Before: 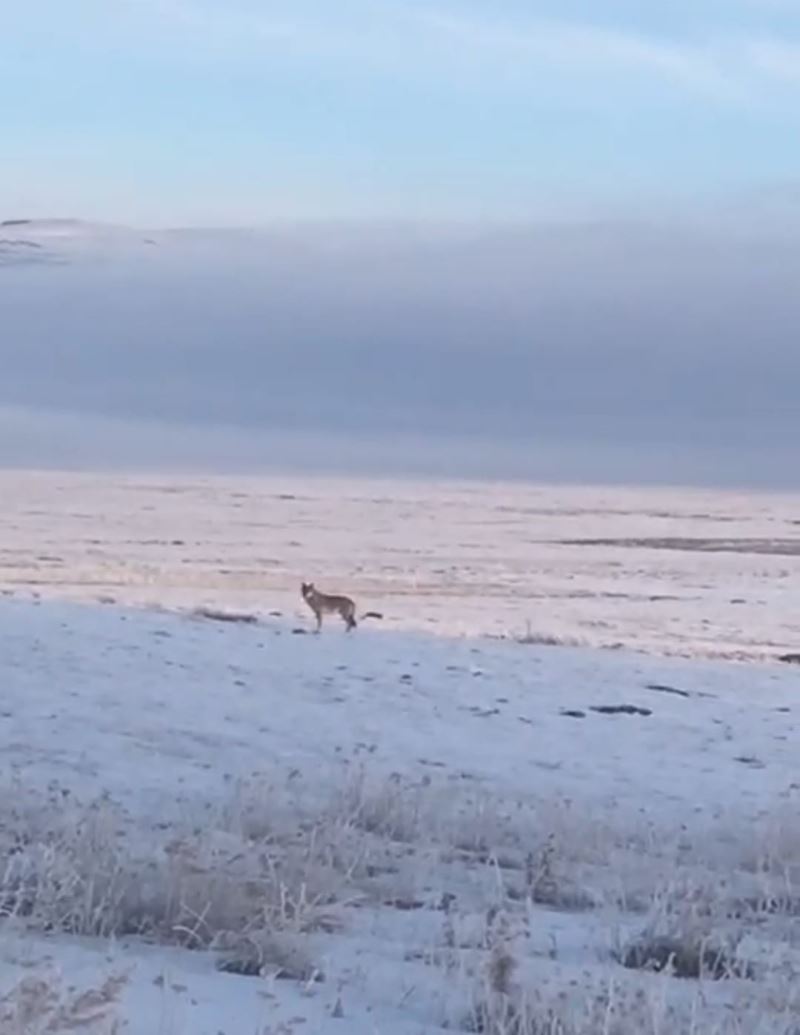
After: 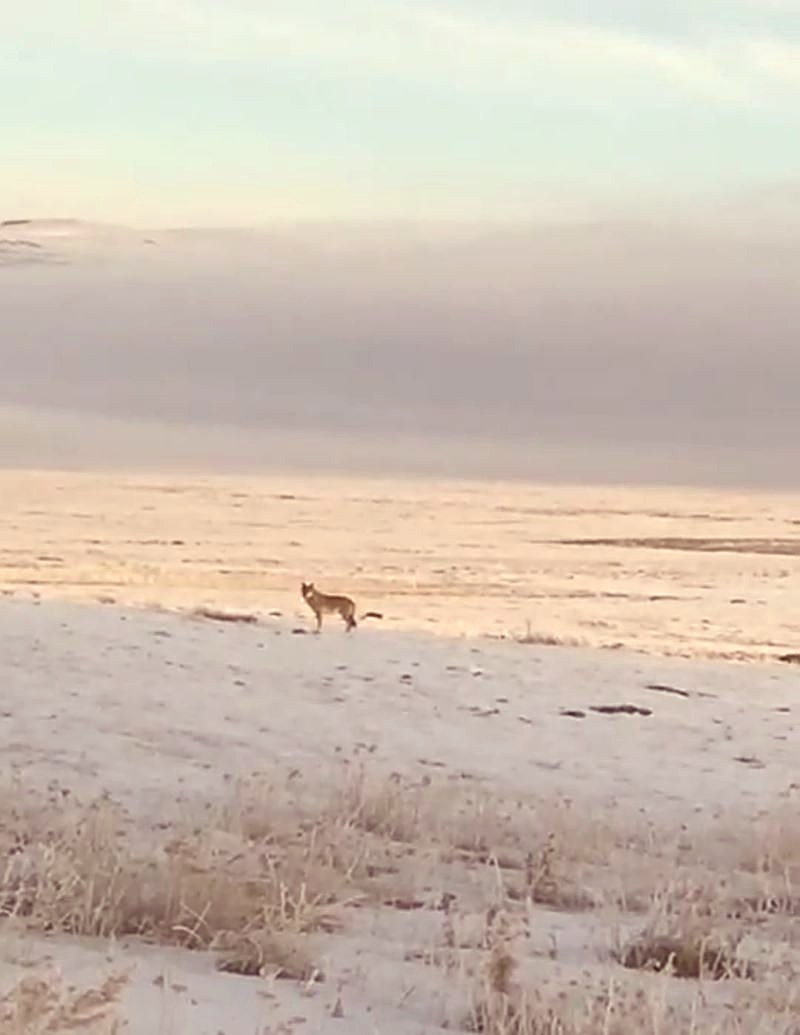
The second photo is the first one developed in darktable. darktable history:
sharpen: on, module defaults
color correction: highlights a* 1.12, highlights b* 24.26, shadows a* 15.58, shadows b* 24.26
exposure: exposure 0.426 EV, compensate highlight preservation false
